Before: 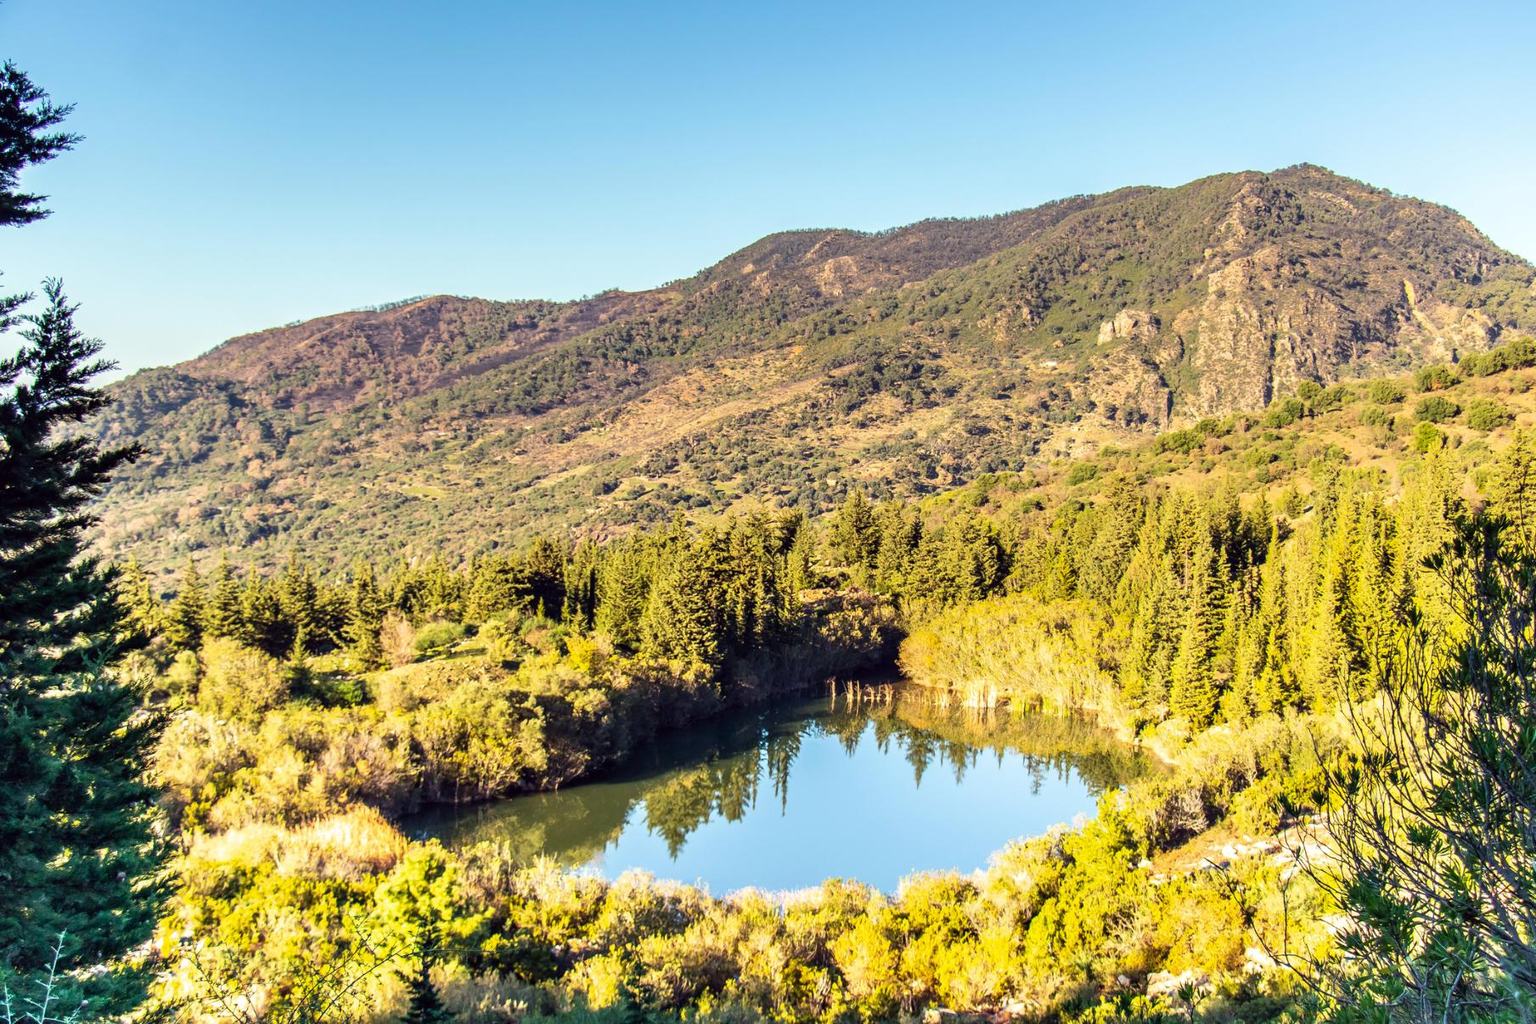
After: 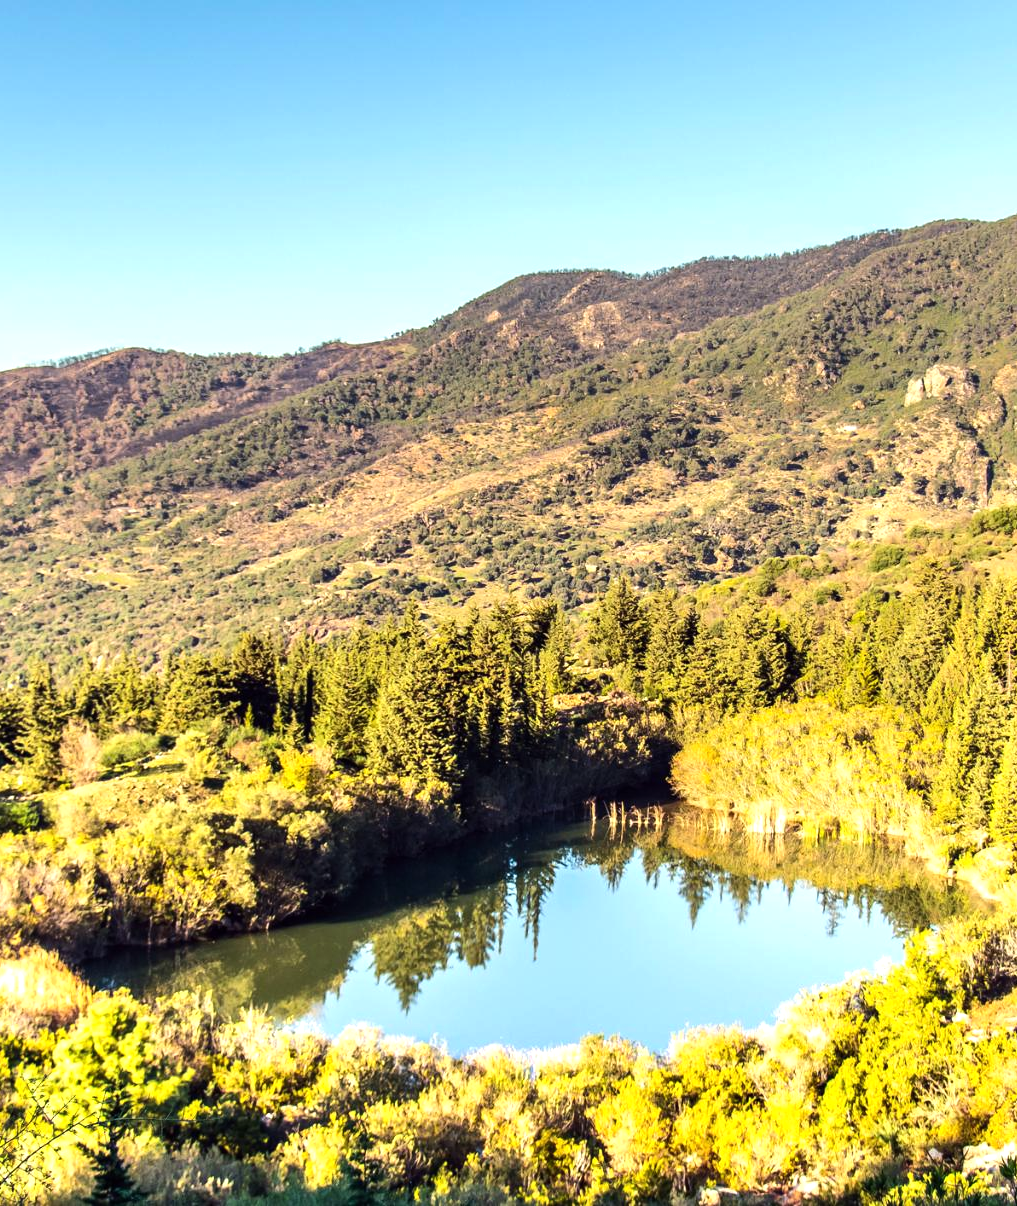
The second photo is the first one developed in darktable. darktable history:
tone equalizer: -8 EV -0.417 EV, -7 EV -0.389 EV, -6 EV -0.333 EV, -5 EV -0.222 EV, -3 EV 0.222 EV, -2 EV 0.333 EV, -1 EV 0.389 EV, +0 EV 0.417 EV, edges refinement/feathering 500, mask exposure compensation -1.57 EV, preserve details no
crop: left 21.496%, right 22.254%
